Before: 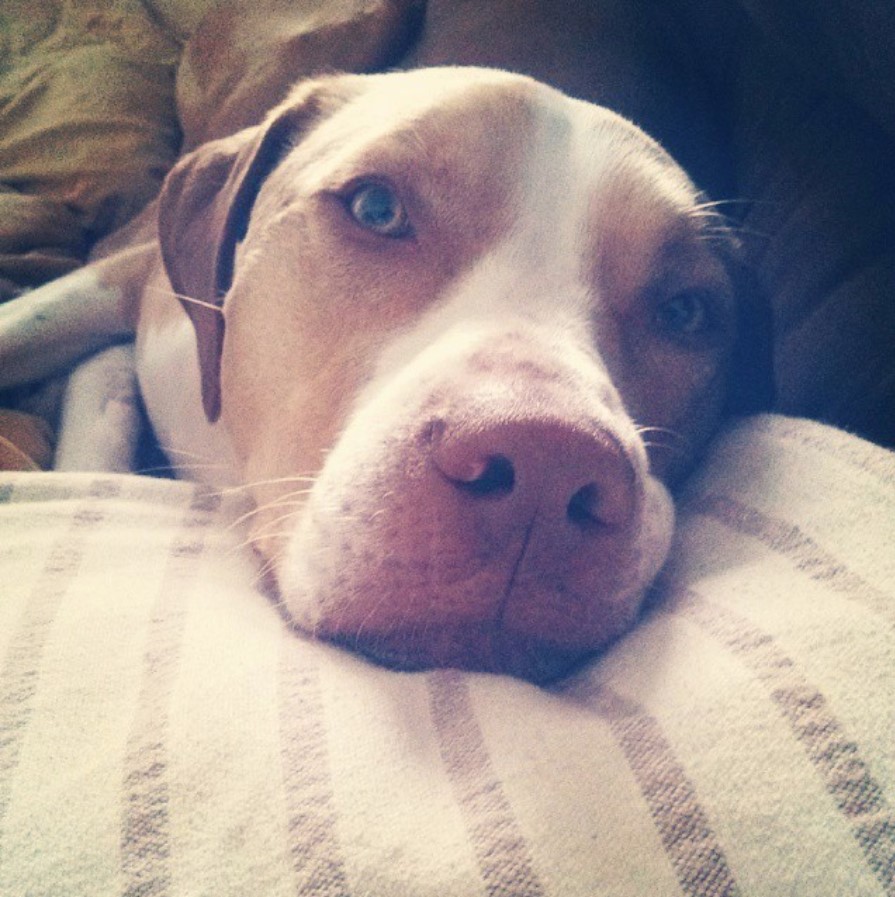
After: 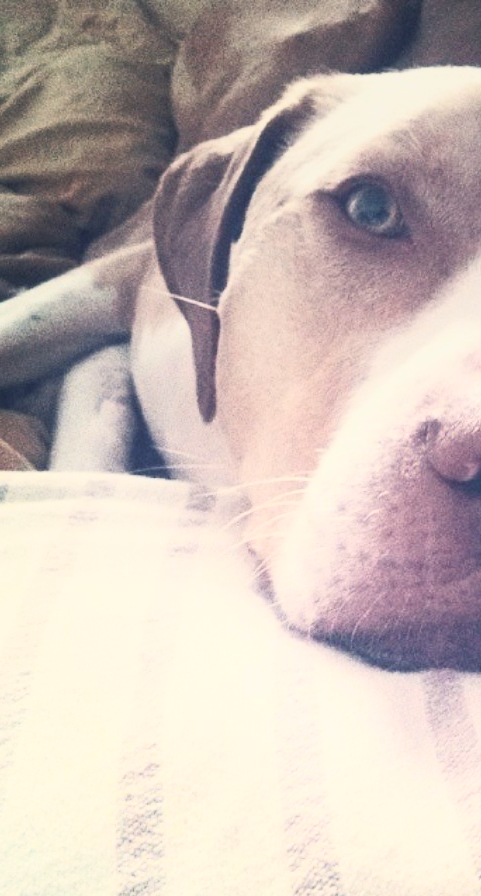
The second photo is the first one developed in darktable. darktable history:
exposure: exposure -0.153 EV, compensate highlight preservation false
contrast brightness saturation: contrast 0.43, brightness 0.56, saturation -0.19
crop: left 0.587%, right 45.588%, bottom 0.086%
graduated density: on, module defaults
